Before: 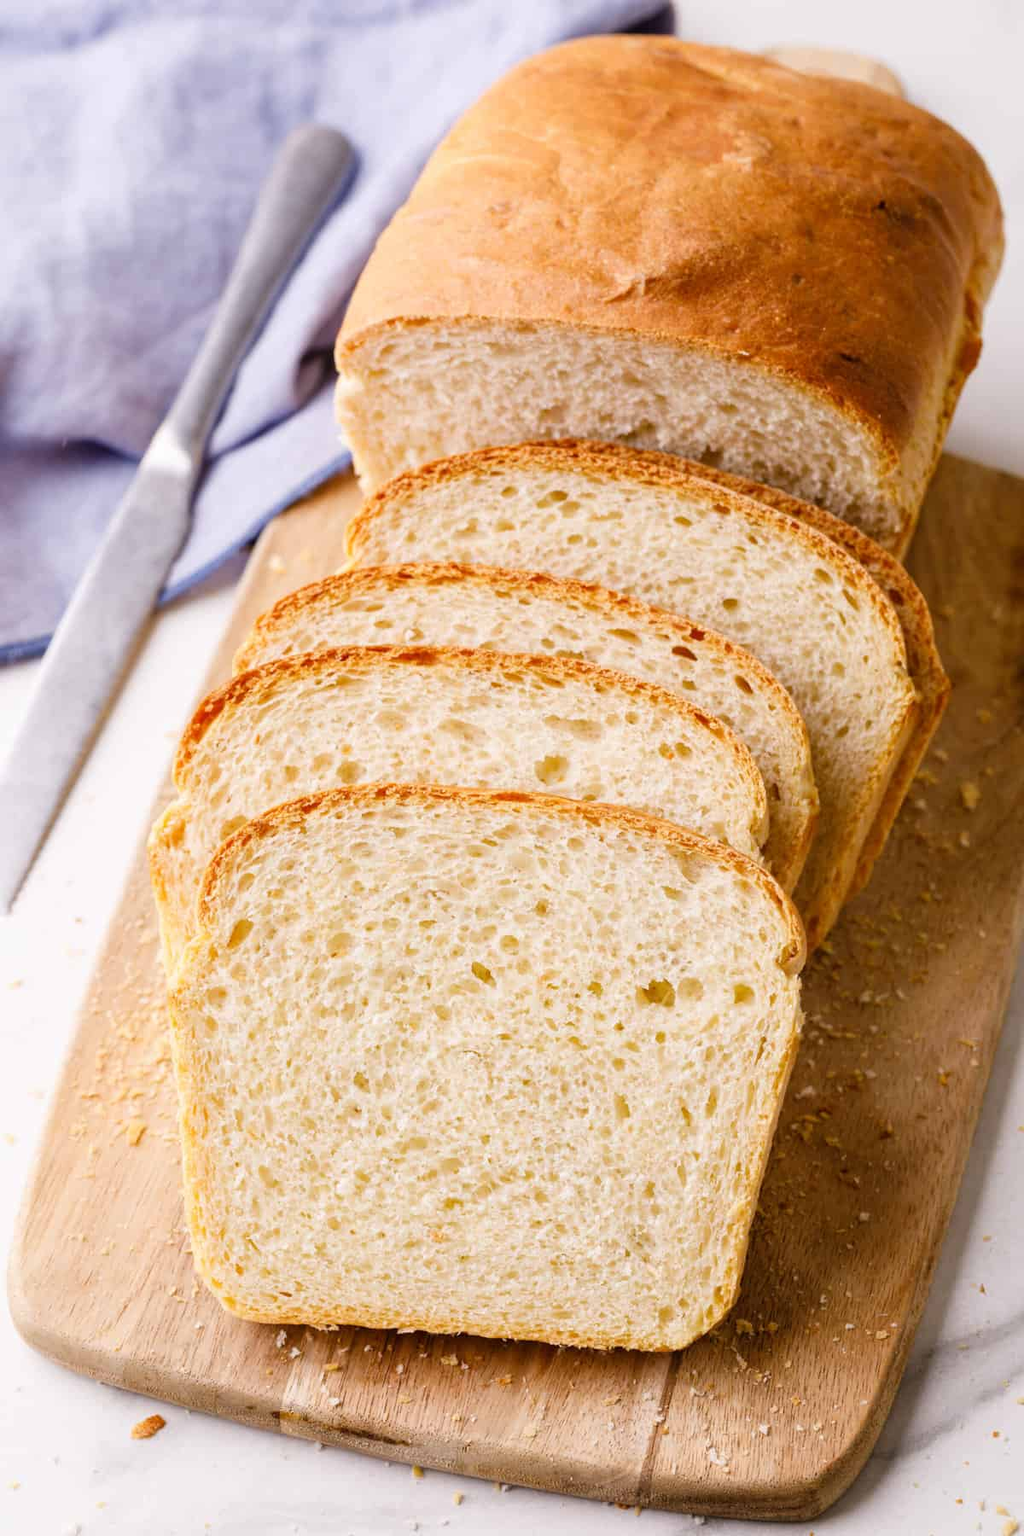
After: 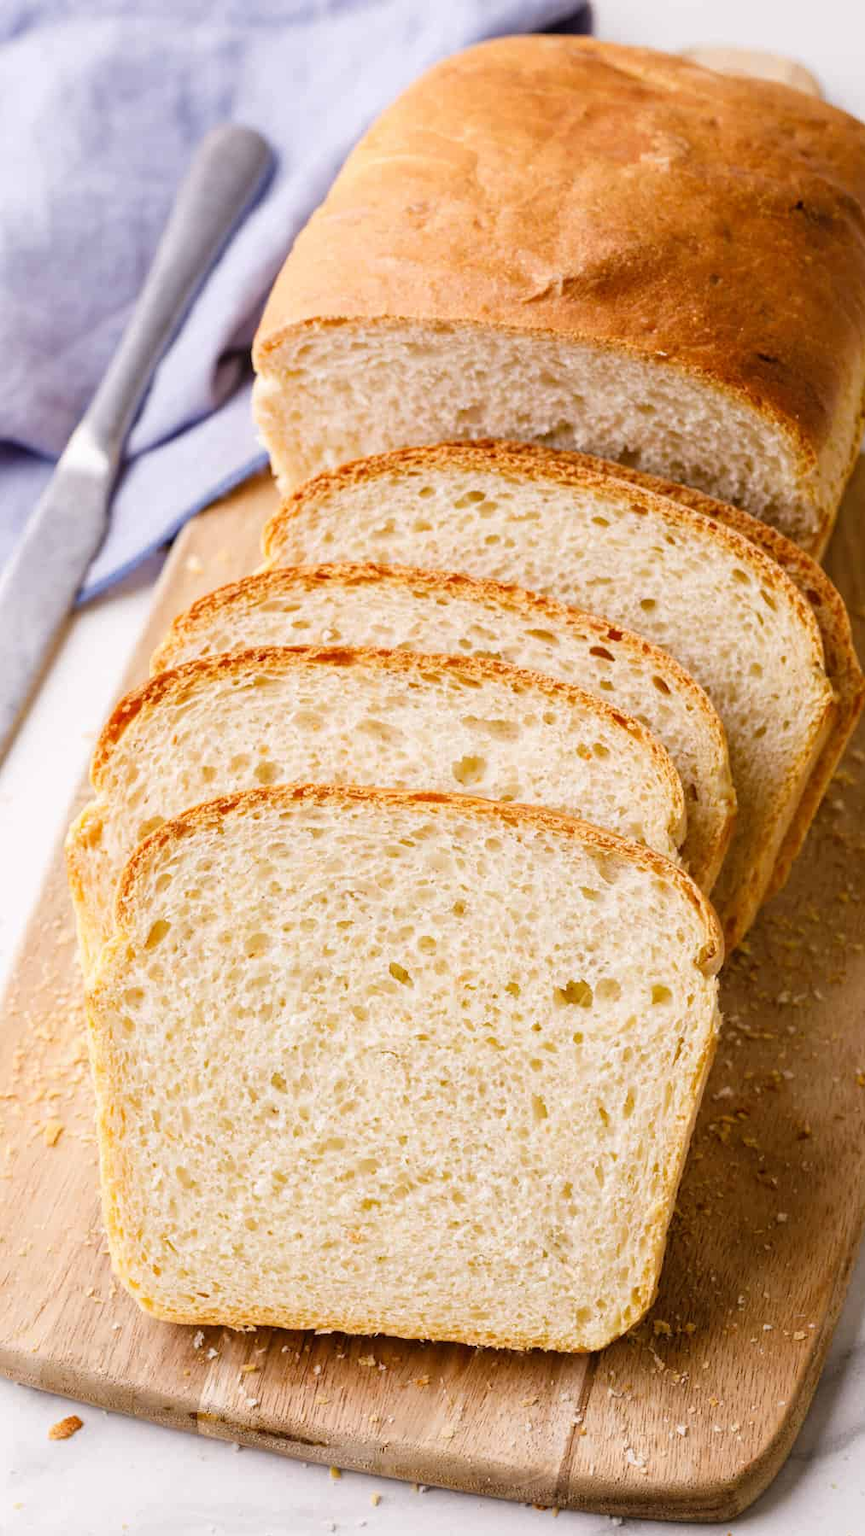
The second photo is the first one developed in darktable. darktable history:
crop: left 8.086%, right 7.354%
